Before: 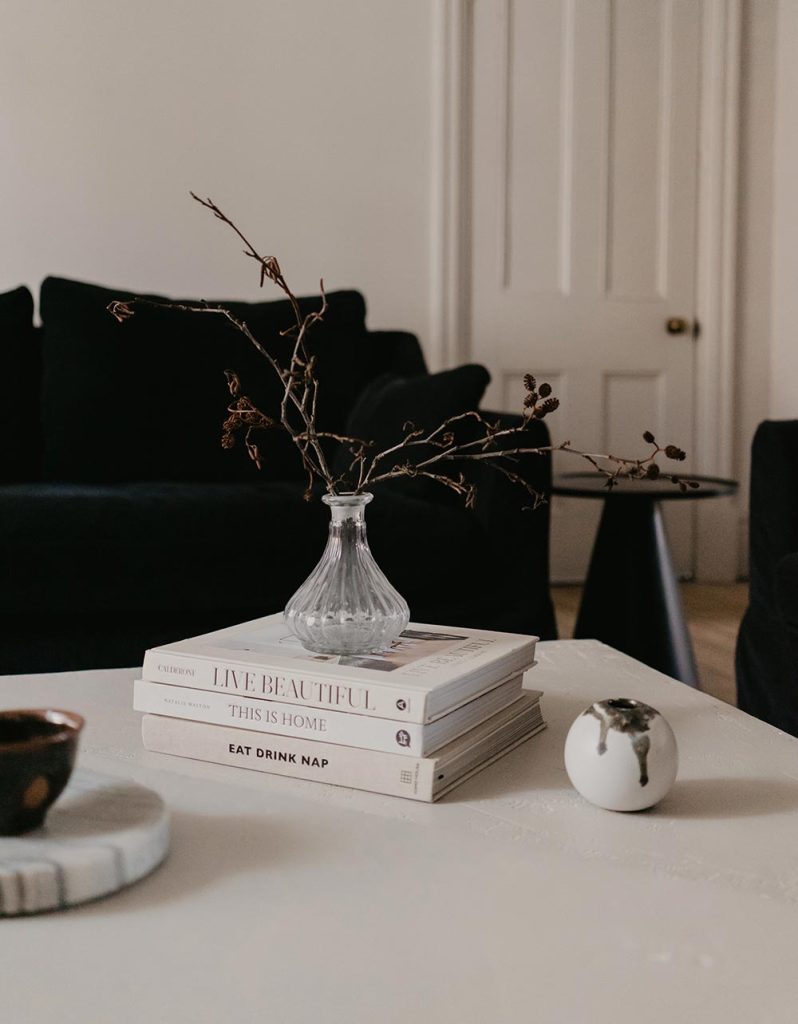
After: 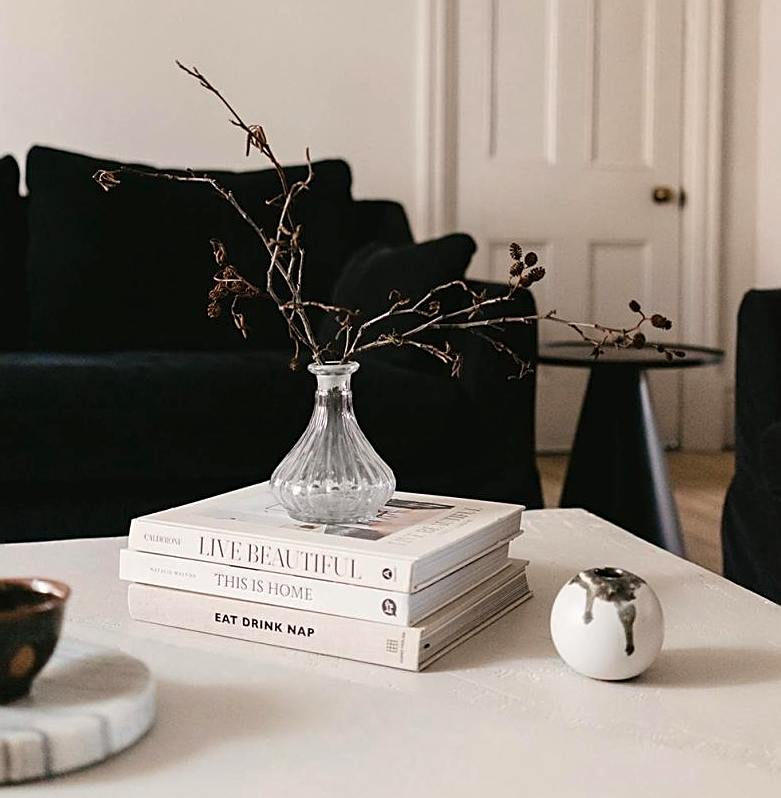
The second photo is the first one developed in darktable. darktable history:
exposure: exposure 0.6 EV, compensate highlight preservation false
crop and rotate: left 1.814%, top 12.818%, right 0.25%, bottom 9.225%
sharpen: on, module defaults
color balance: on, module defaults
